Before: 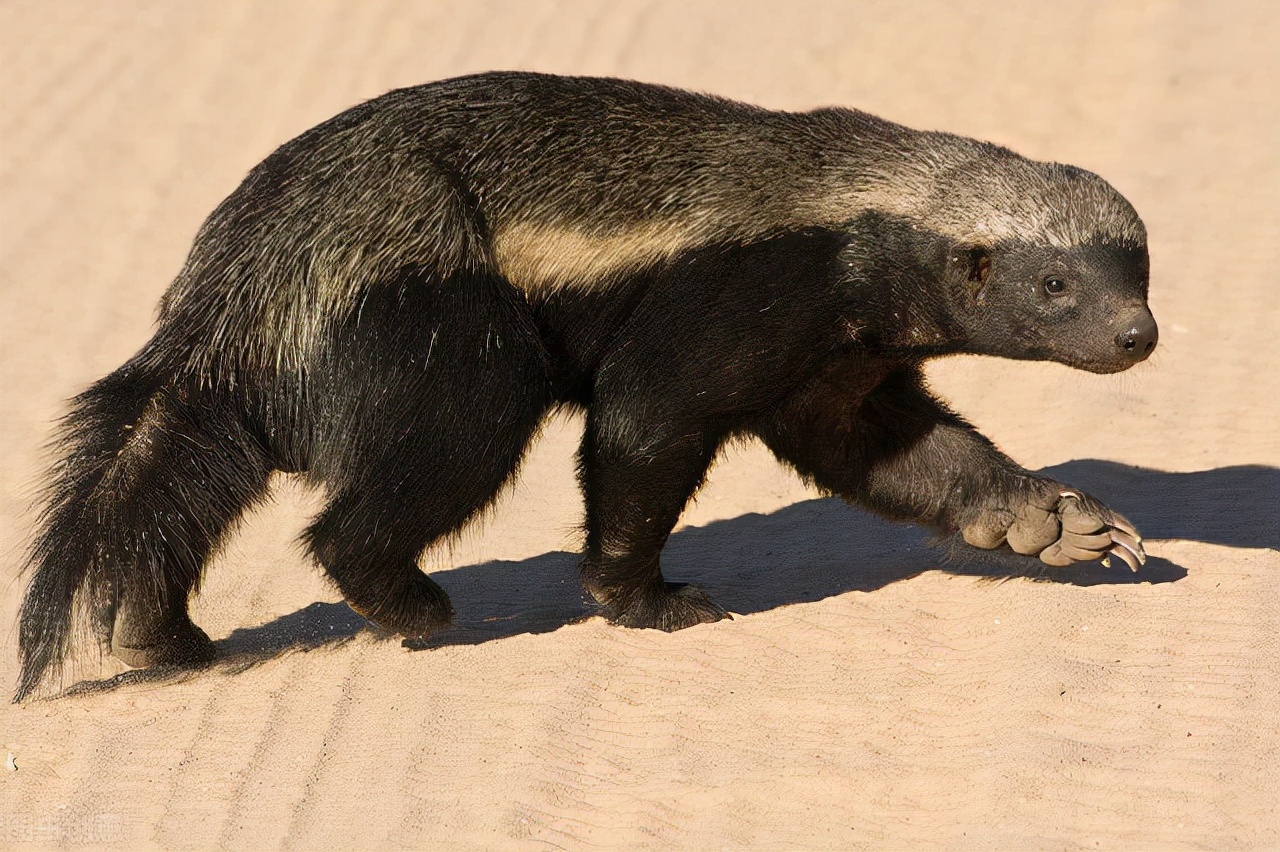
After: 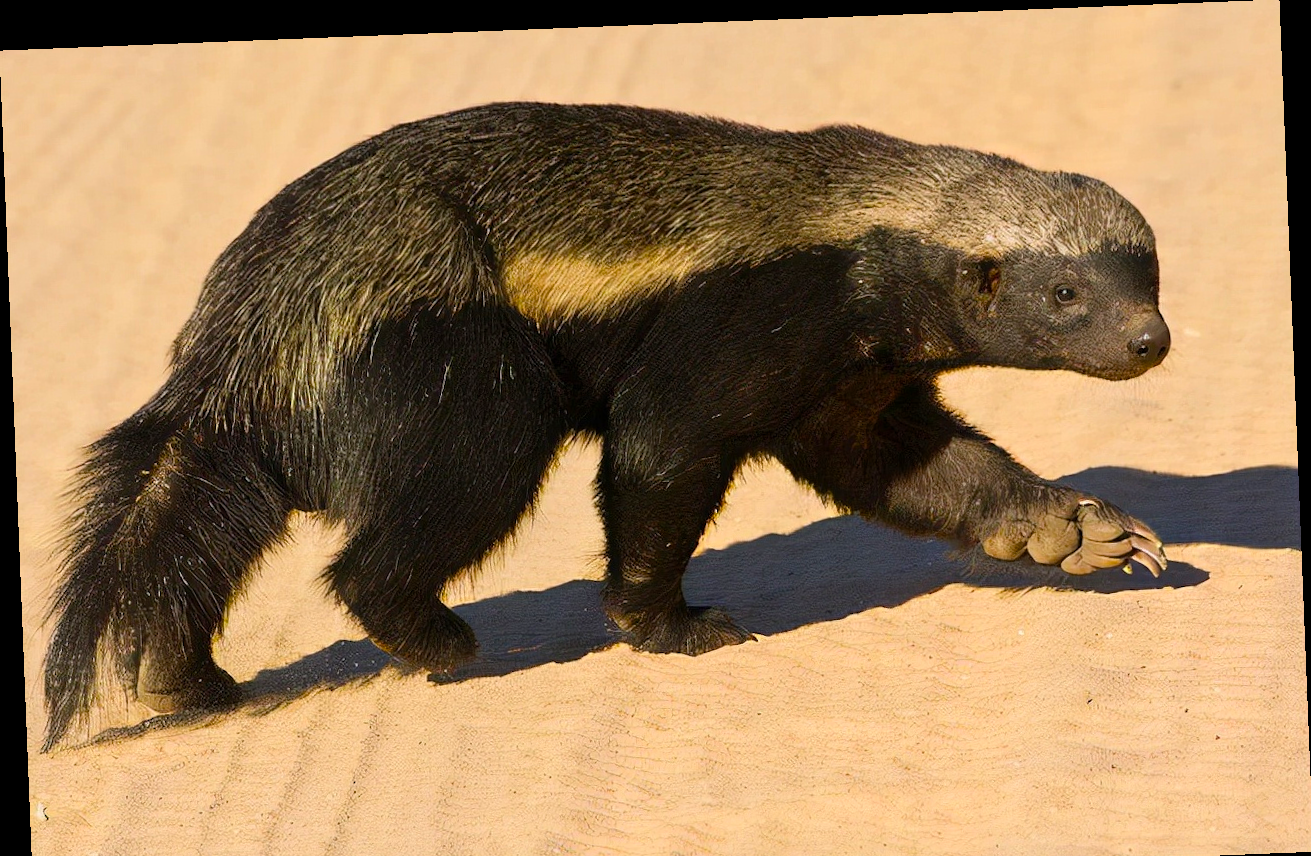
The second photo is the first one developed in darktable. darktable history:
crop and rotate: top 0%, bottom 5.097%
color balance rgb: linear chroma grading › global chroma 15%, perceptual saturation grading › global saturation 30%
rotate and perspective: rotation -2.29°, automatic cropping off
